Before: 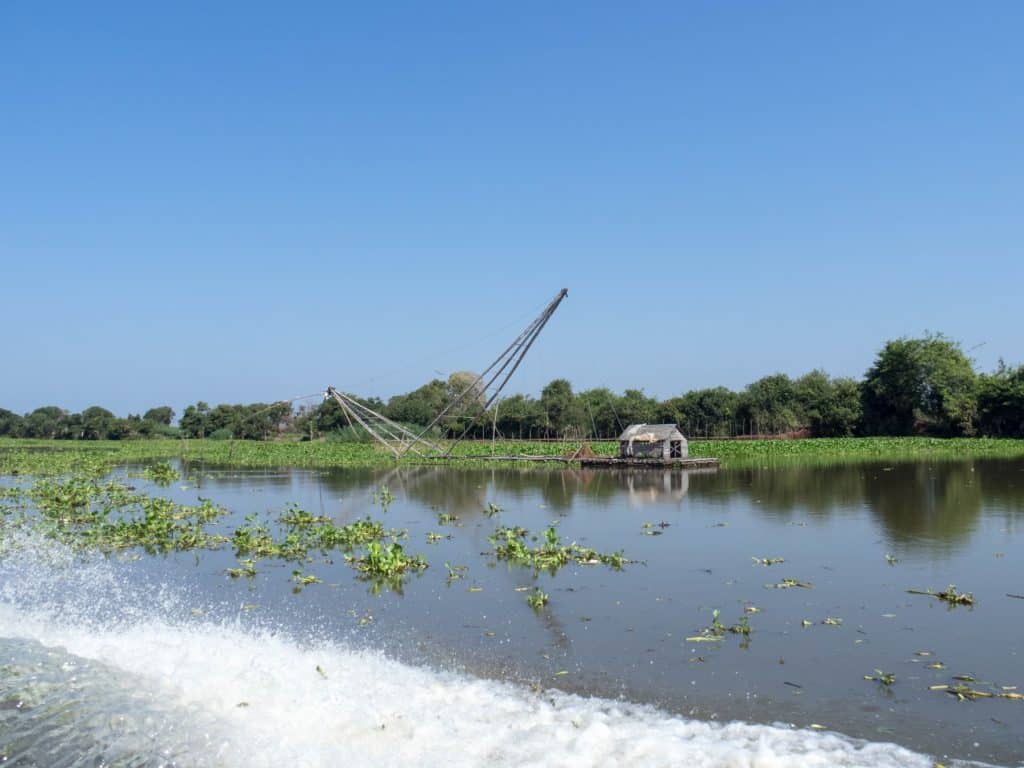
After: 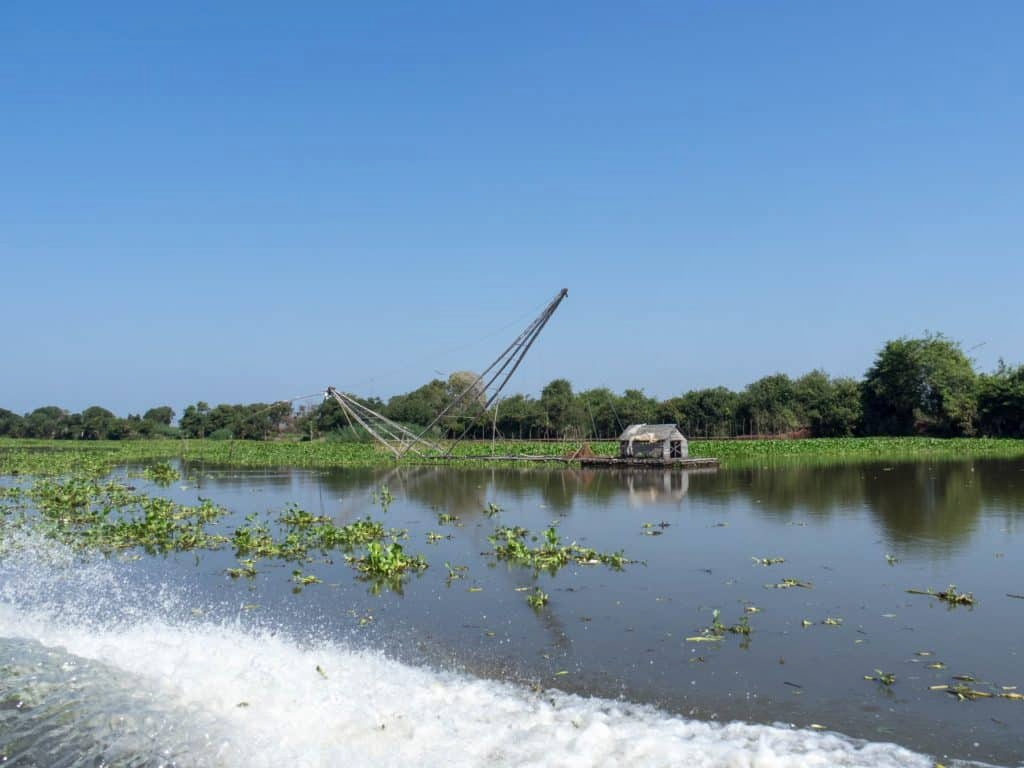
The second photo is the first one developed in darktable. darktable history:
shadows and highlights: radius 336.48, shadows 28.5, soften with gaussian
